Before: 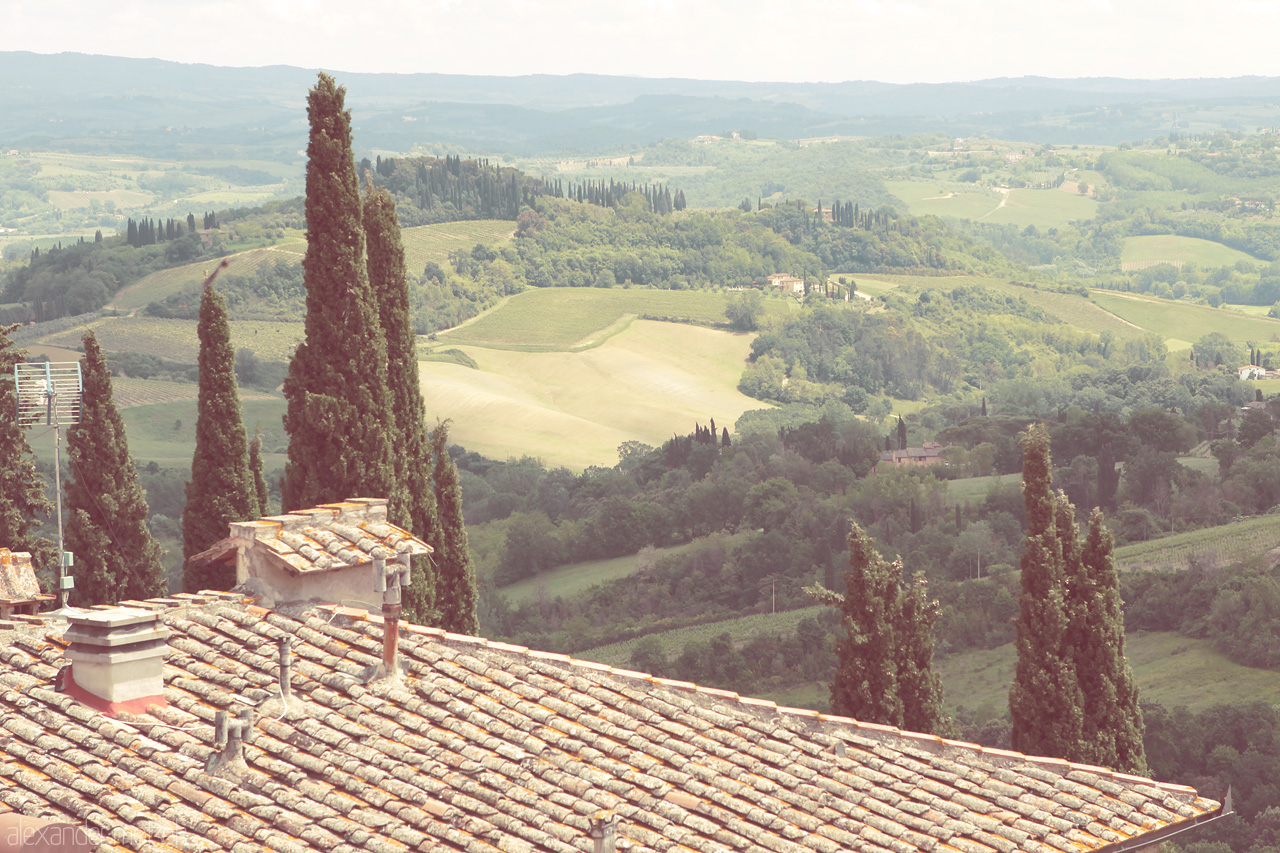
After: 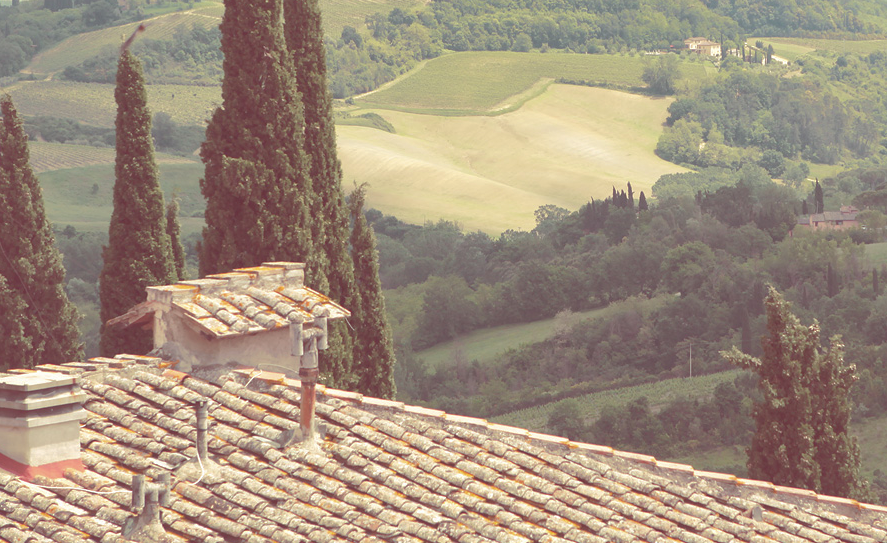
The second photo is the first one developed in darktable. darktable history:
crop: left 6.488%, top 27.668%, right 24.183%, bottom 8.656%
shadows and highlights: on, module defaults
